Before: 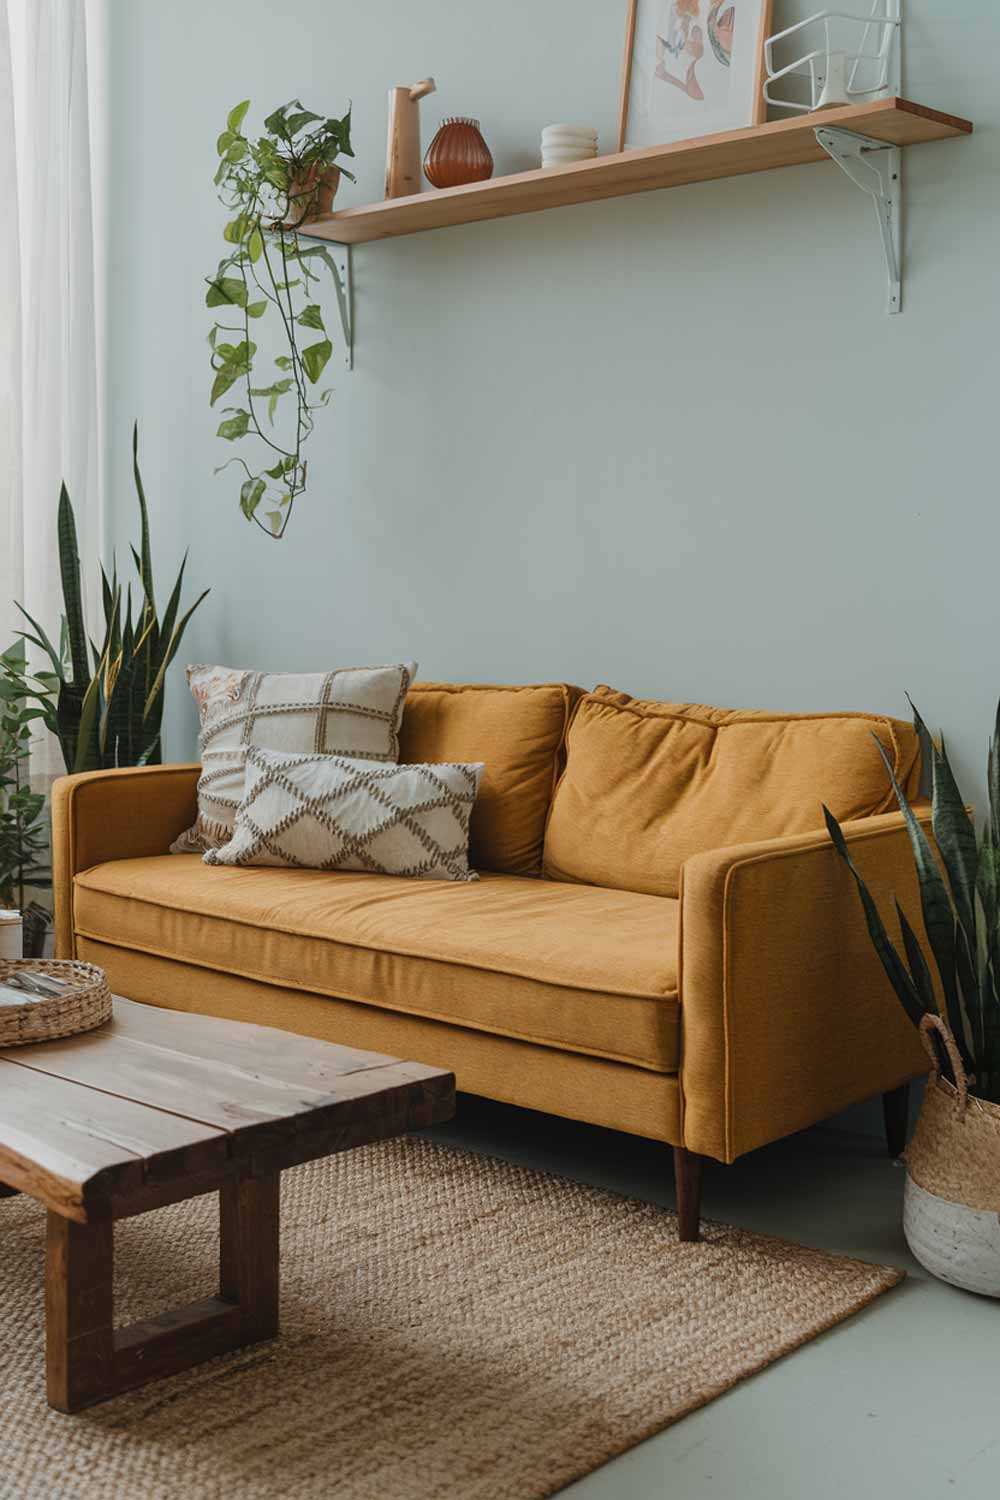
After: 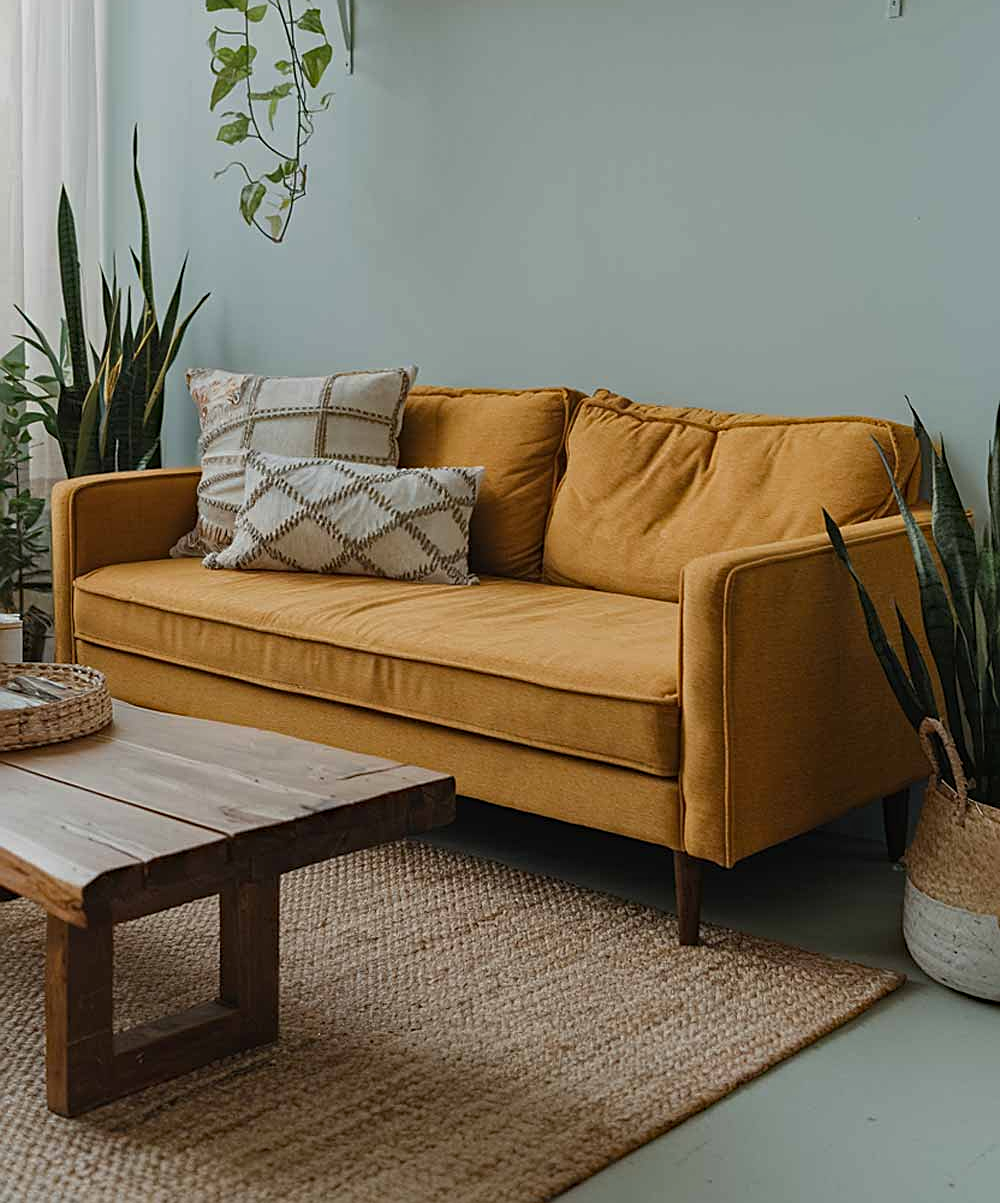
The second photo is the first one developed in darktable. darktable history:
crop and rotate: top 19.756%
exposure: exposure -0.152 EV, compensate exposure bias true, compensate highlight preservation false
haze removal: compatibility mode true, adaptive false
sharpen: on, module defaults
